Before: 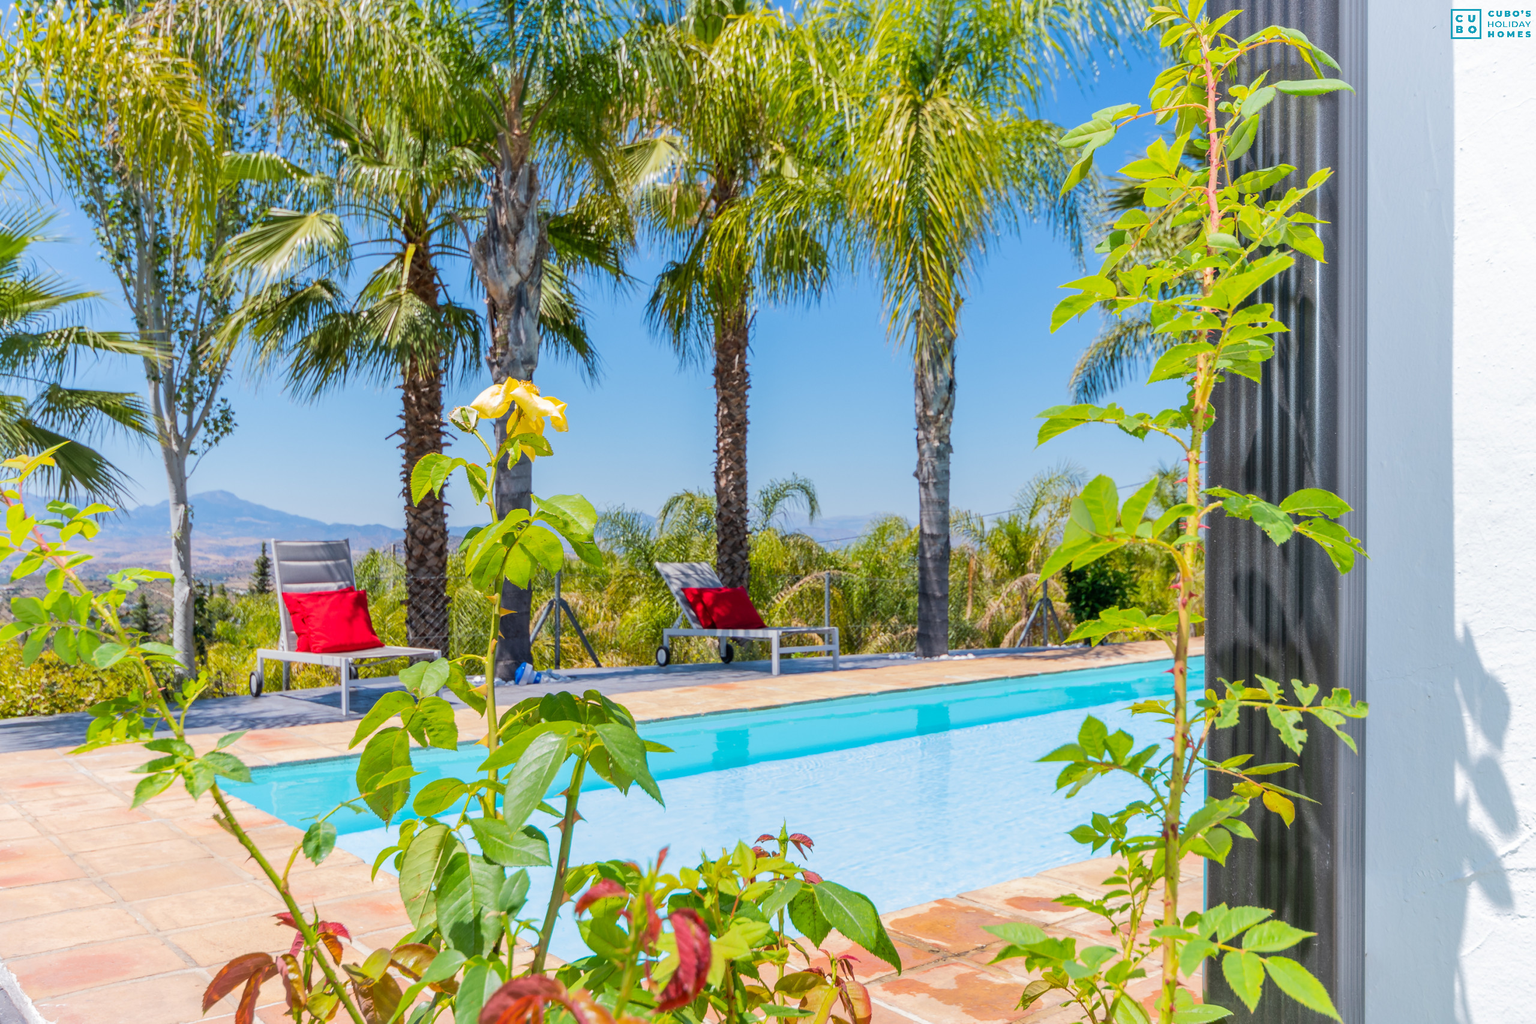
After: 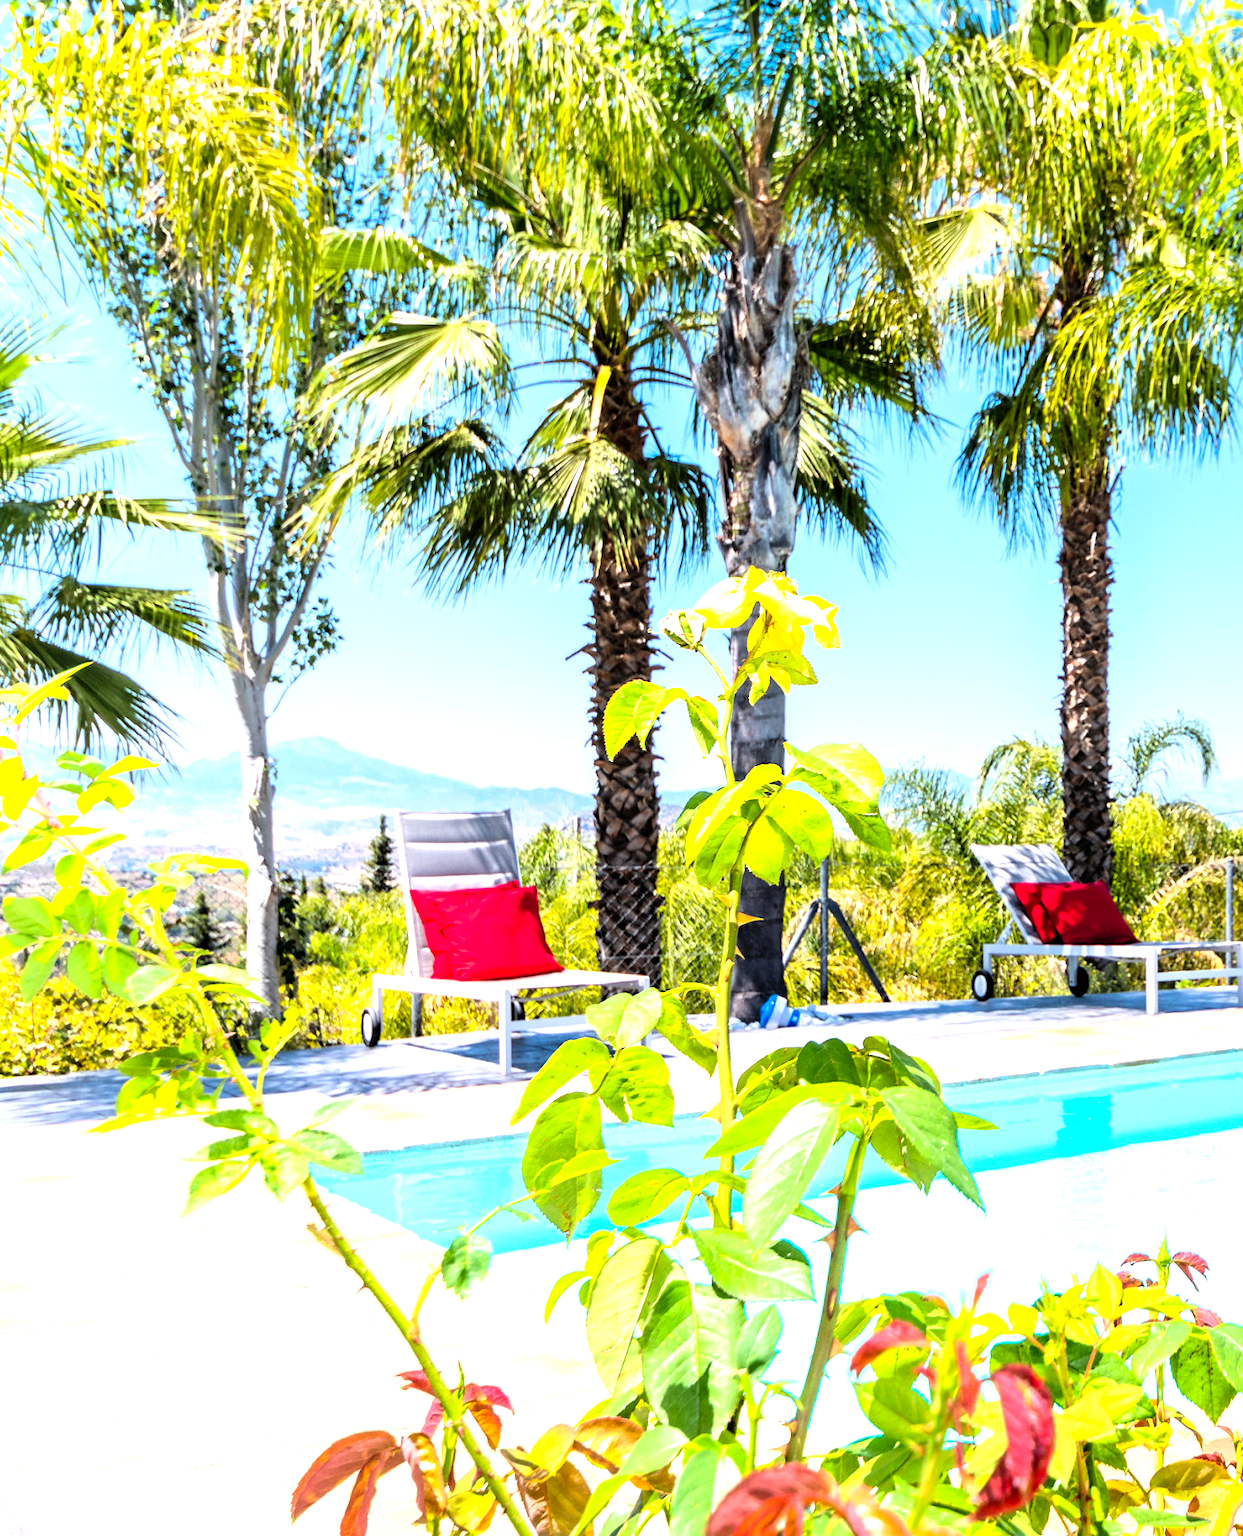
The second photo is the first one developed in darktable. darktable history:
levels: levels [0, 0.352, 0.703]
crop: left 0.59%, right 45.525%, bottom 0.088%
filmic rgb: black relative exposure -7.5 EV, white relative exposure 4.99 EV, hardness 3.32, contrast 1.297
